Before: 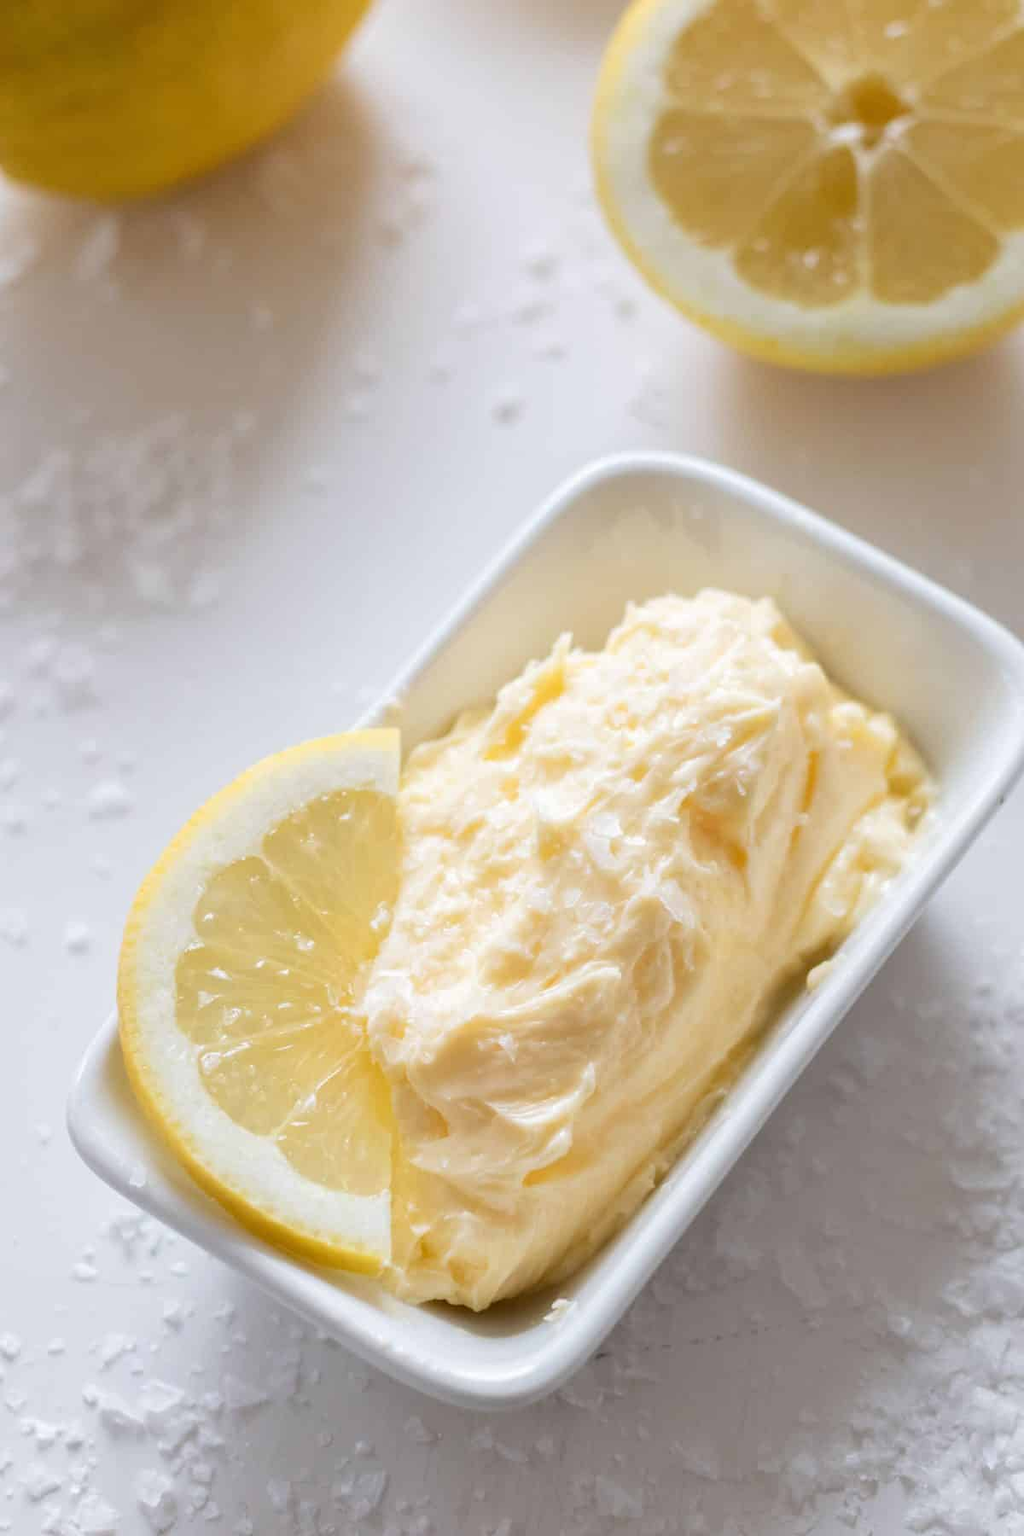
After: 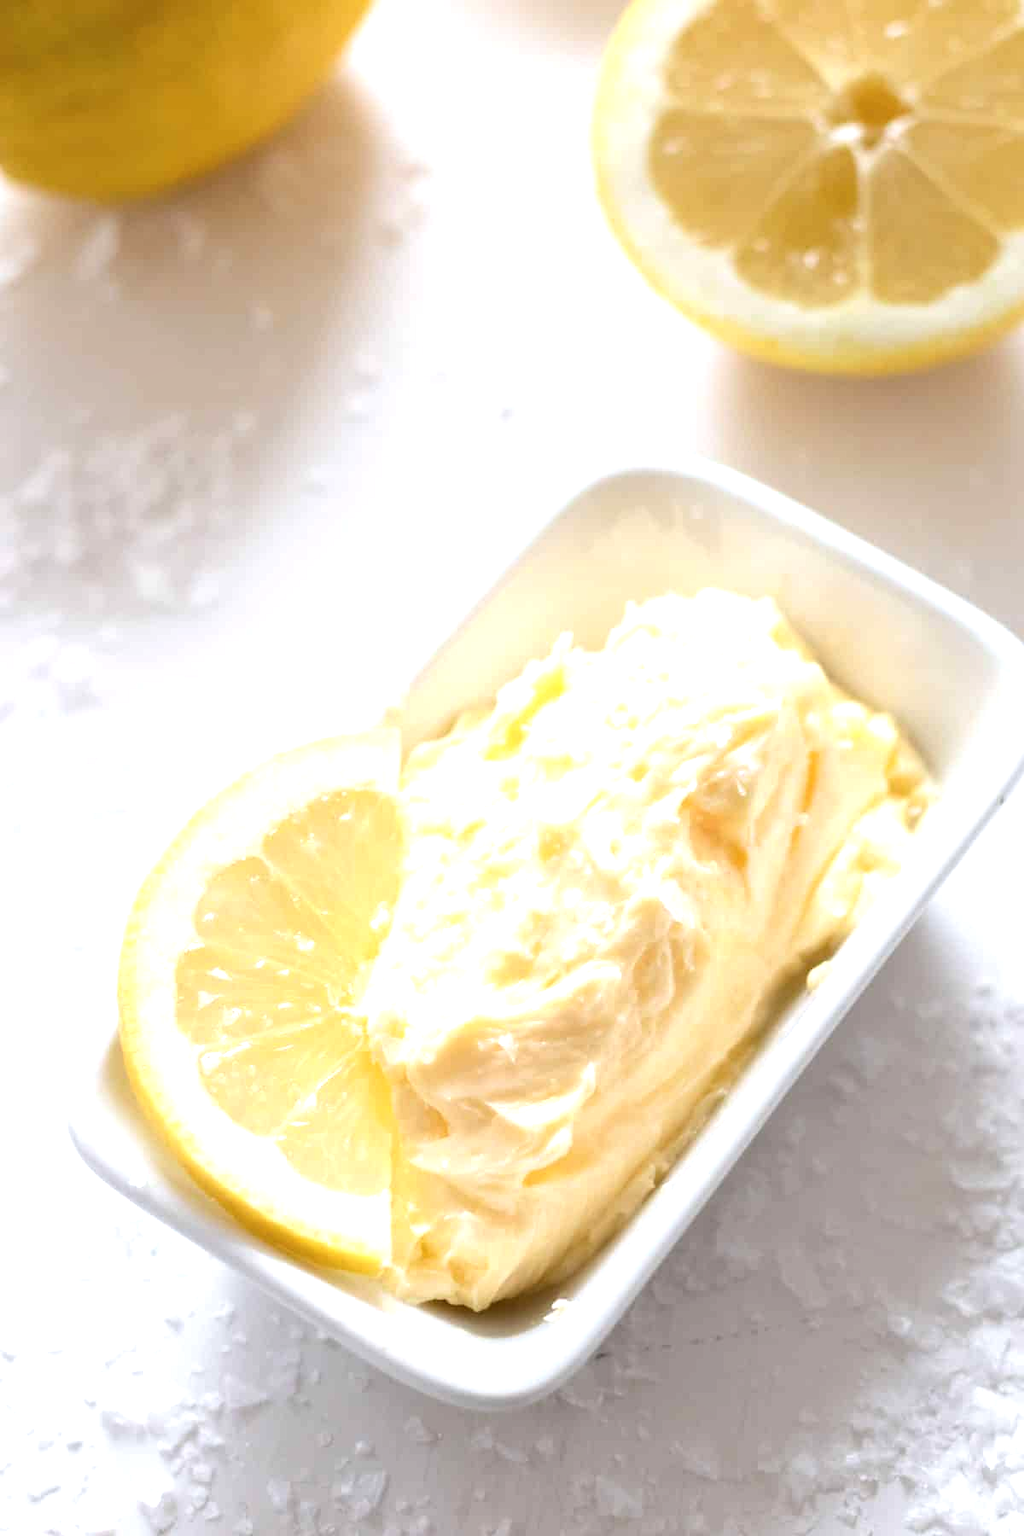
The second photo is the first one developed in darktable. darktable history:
contrast brightness saturation: saturation -0.037
tone equalizer: -8 EV -0.724 EV, -7 EV -0.694 EV, -6 EV -0.626 EV, -5 EV -0.404 EV, -3 EV 0.392 EV, -2 EV 0.6 EV, -1 EV 0.691 EV, +0 EV 0.758 EV, smoothing diameter 24.84%, edges refinement/feathering 11.39, preserve details guided filter
